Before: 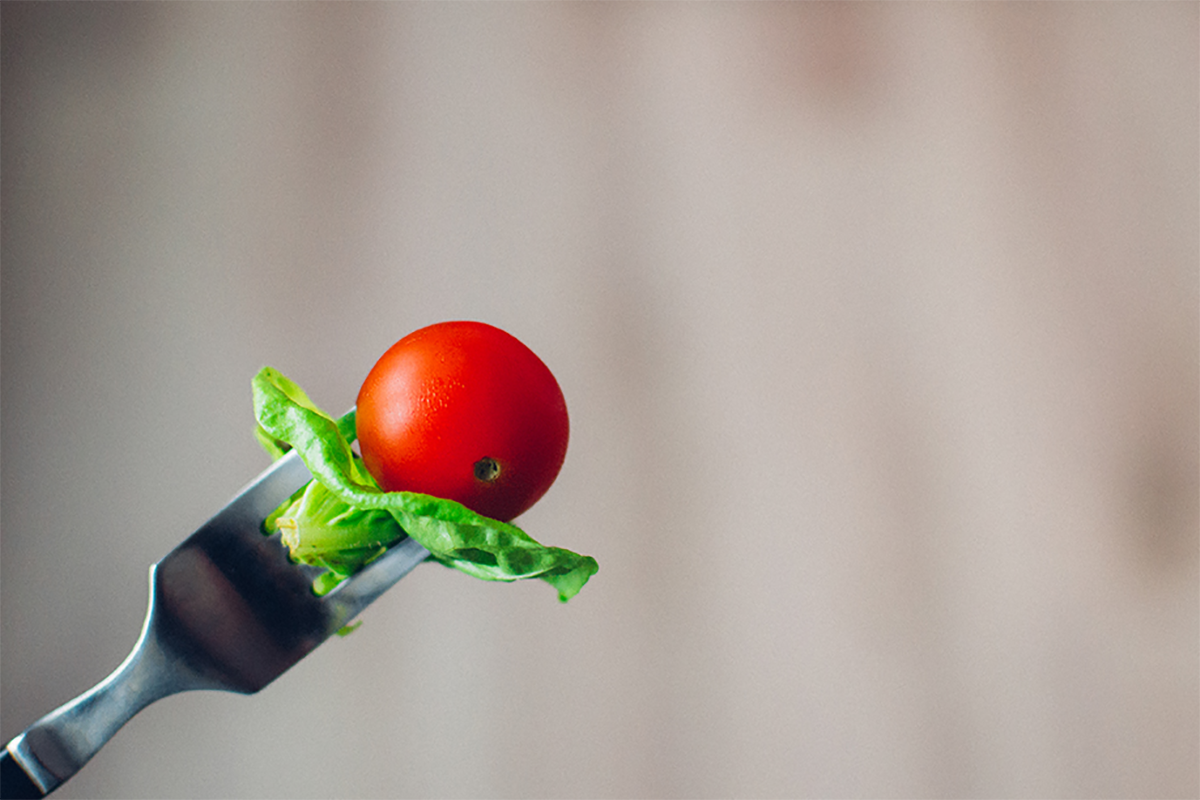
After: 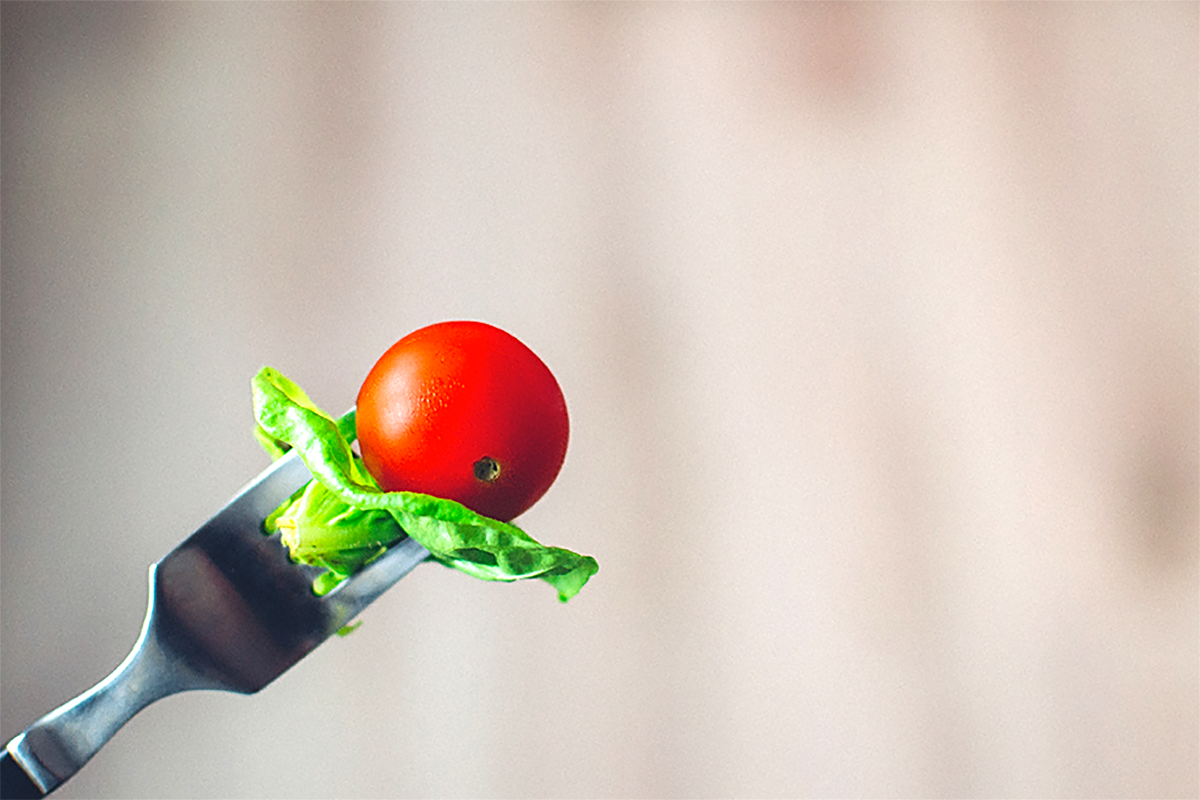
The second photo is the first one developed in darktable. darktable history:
sharpen: on, module defaults
exposure: black level correction -0.005, exposure 0.622 EV, compensate highlight preservation false
